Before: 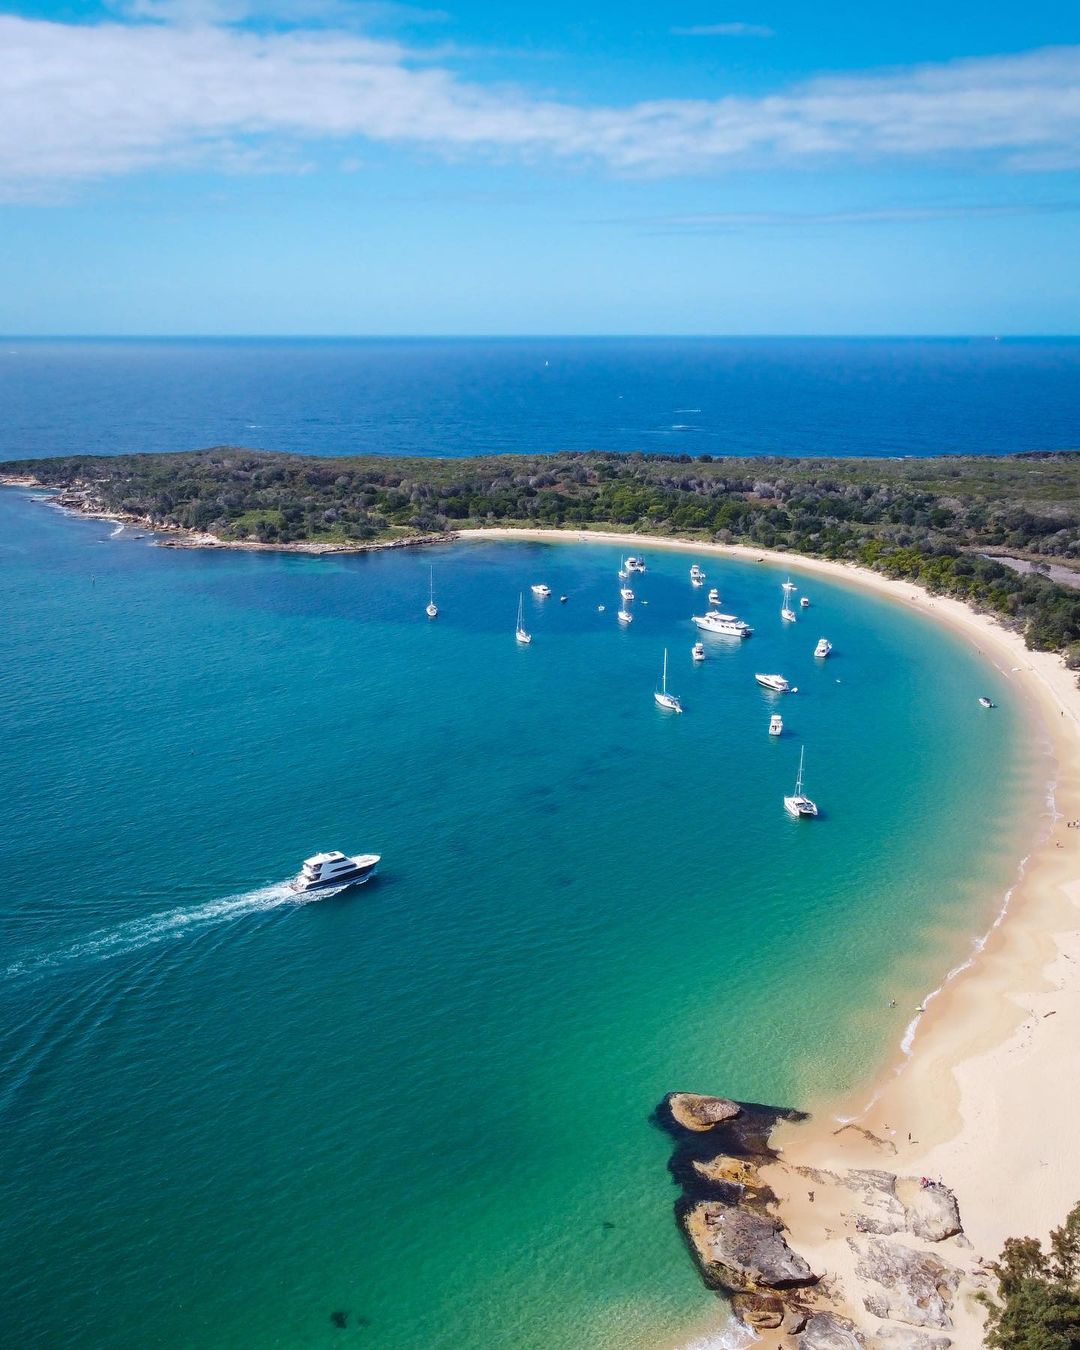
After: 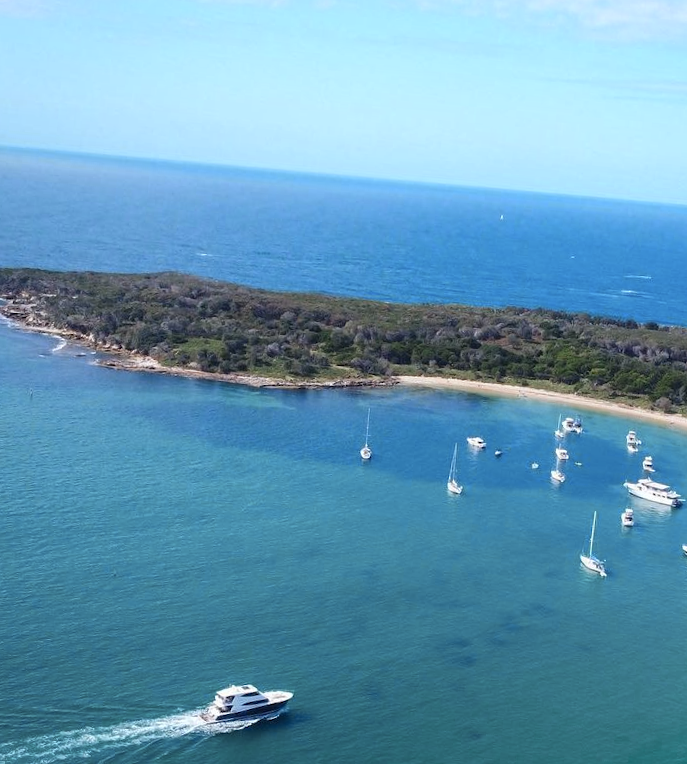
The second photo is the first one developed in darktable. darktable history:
color zones: curves: ch0 [(0, 0.5) (0.125, 0.4) (0.25, 0.5) (0.375, 0.4) (0.5, 0.4) (0.625, 0.6) (0.75, 0.6) (0.875, 0.5)]; ch1 [(0, 0.4) (0.125, 0.5) (0.25, 0.4) (0.375, 0.4) (0.5, 0.4) (0.625, 0.4) (0.75, 0.5) (0.875, 0.4)]; ch2 [(0, 0.6) (0.125, 0.5) (0.25, 0.5) (0.375, 0.6) (0.5, 0.6) (0.625, 0.5) (0.75, 0.5) (0.875, 0.5)]
shadows and highlights: shadows -70, highlights 35, soften with gaussian
crop and rotate: angle -4.99°, left 2.122%, top 6.945%, right 27.566%, bottom 30.519%
